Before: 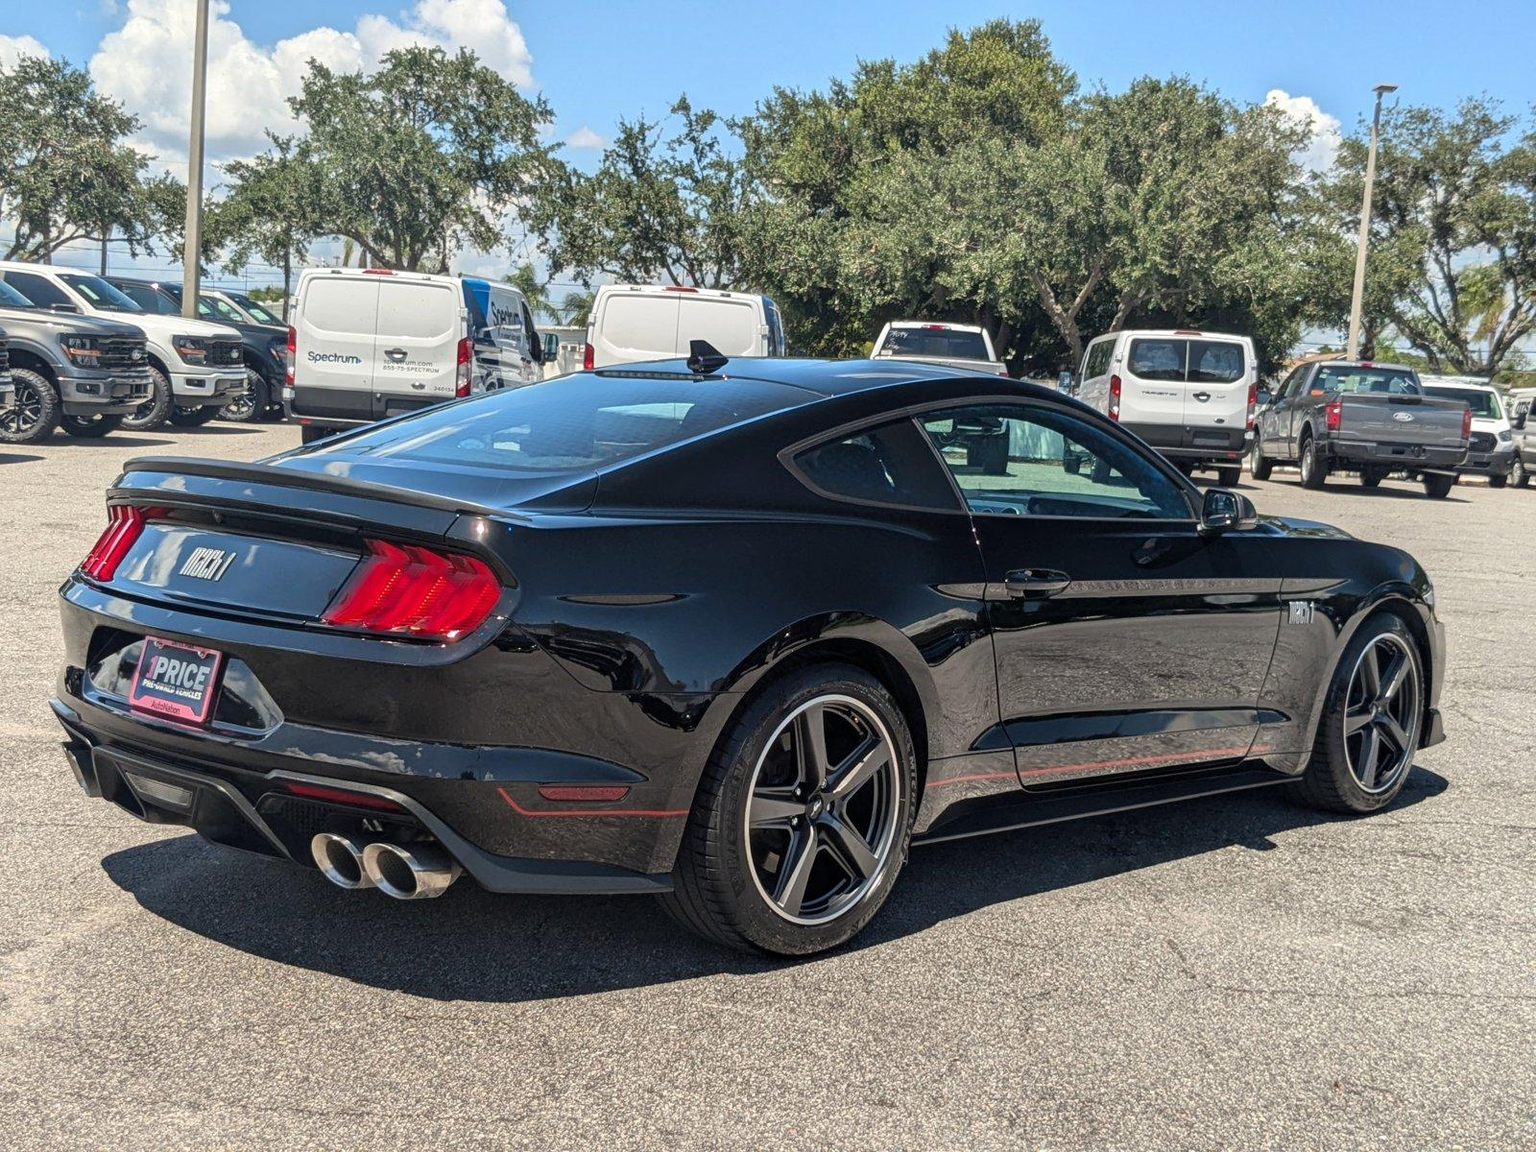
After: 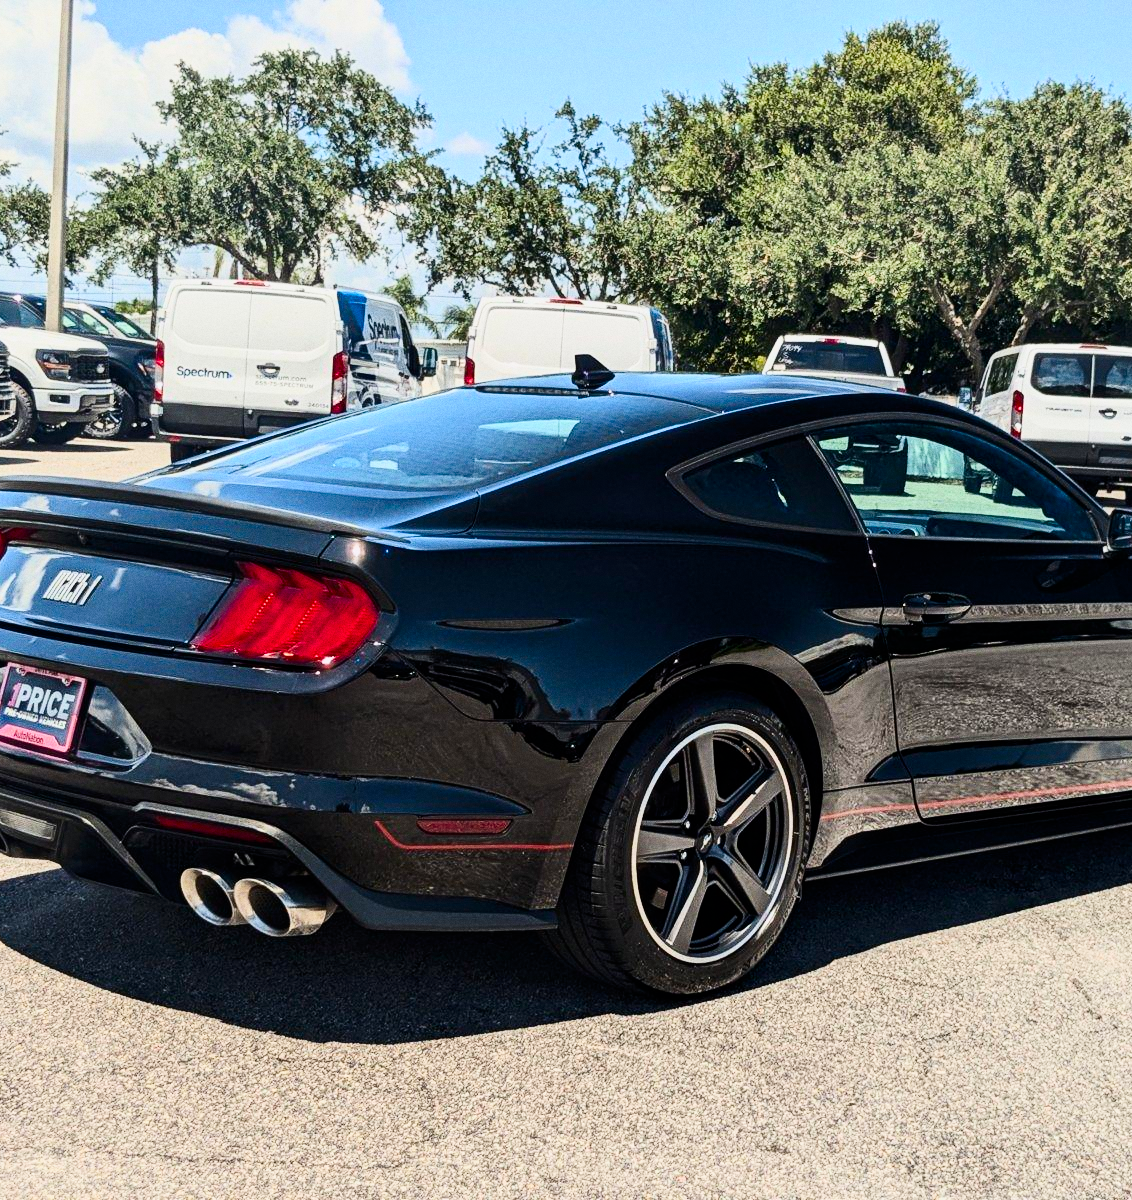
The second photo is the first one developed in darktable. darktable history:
contrast brightness saturation: contrast 0.4, brightness 0.1, saturation 0.21
crop and rotate: left 9.061%, right 20.142%
grain: coarseness 0.09 ISO
color balance rgb: linear chroma grading › global chroma 3.45%, perceptual saturation grading › global saturation 11.24%, perceptual brilliance grading › global brilliance 3.04%, global vibrance 2.8%
filmic rgb: black relative exposure -7.65 EV, white relative exposure 4.56 EV, hardness 3.61
